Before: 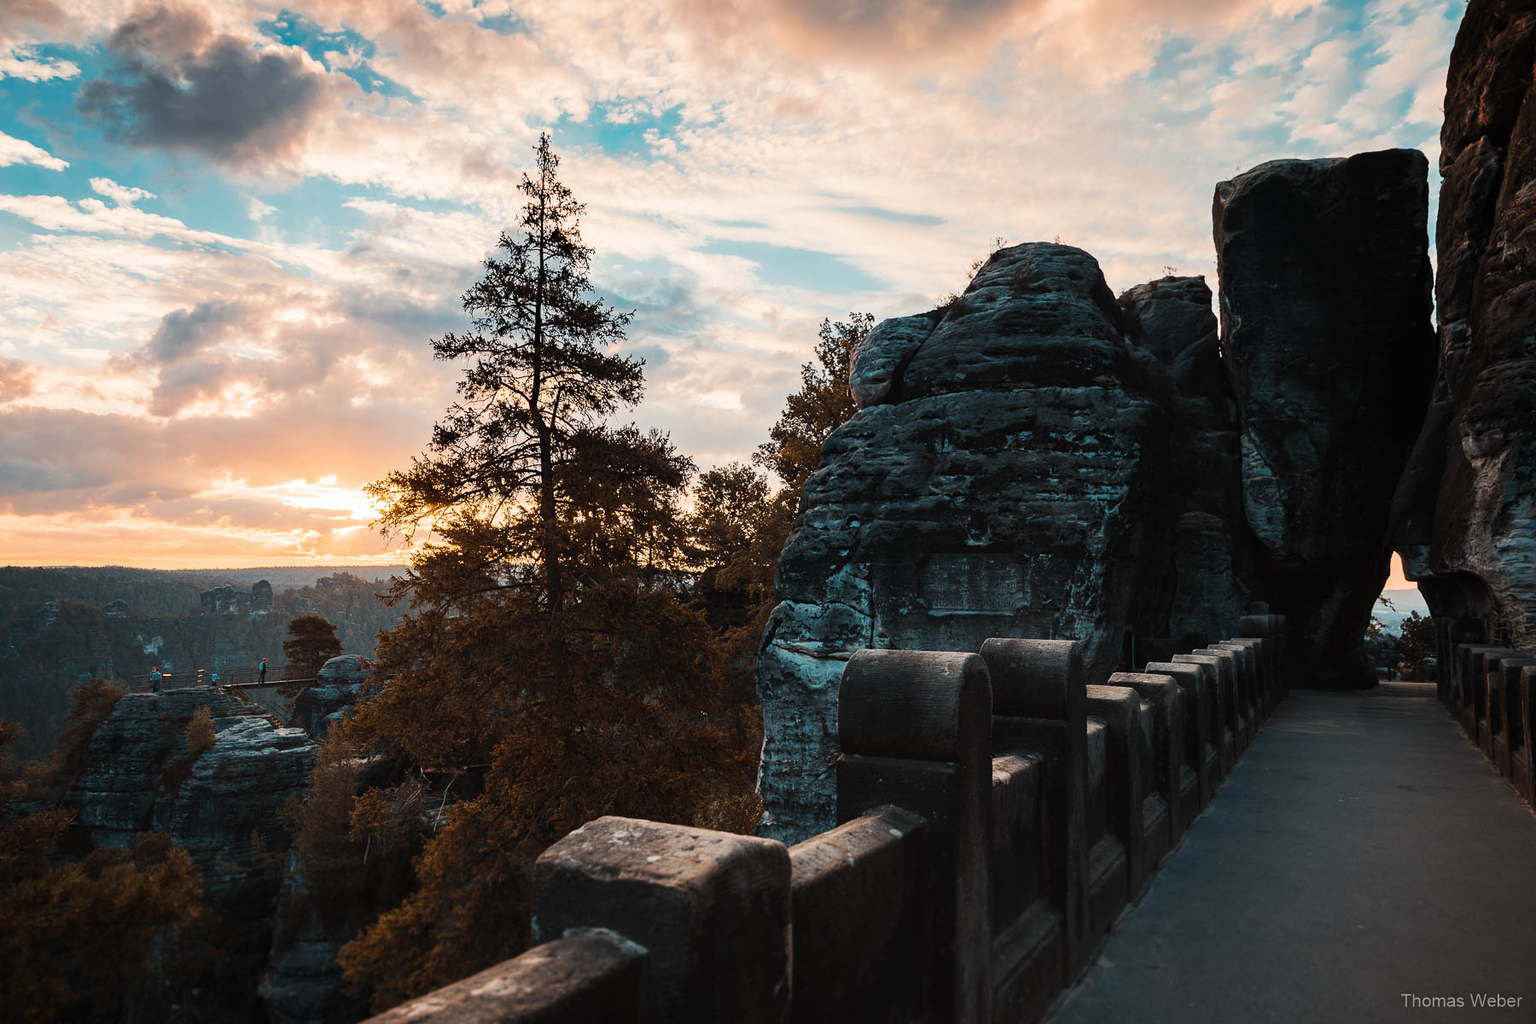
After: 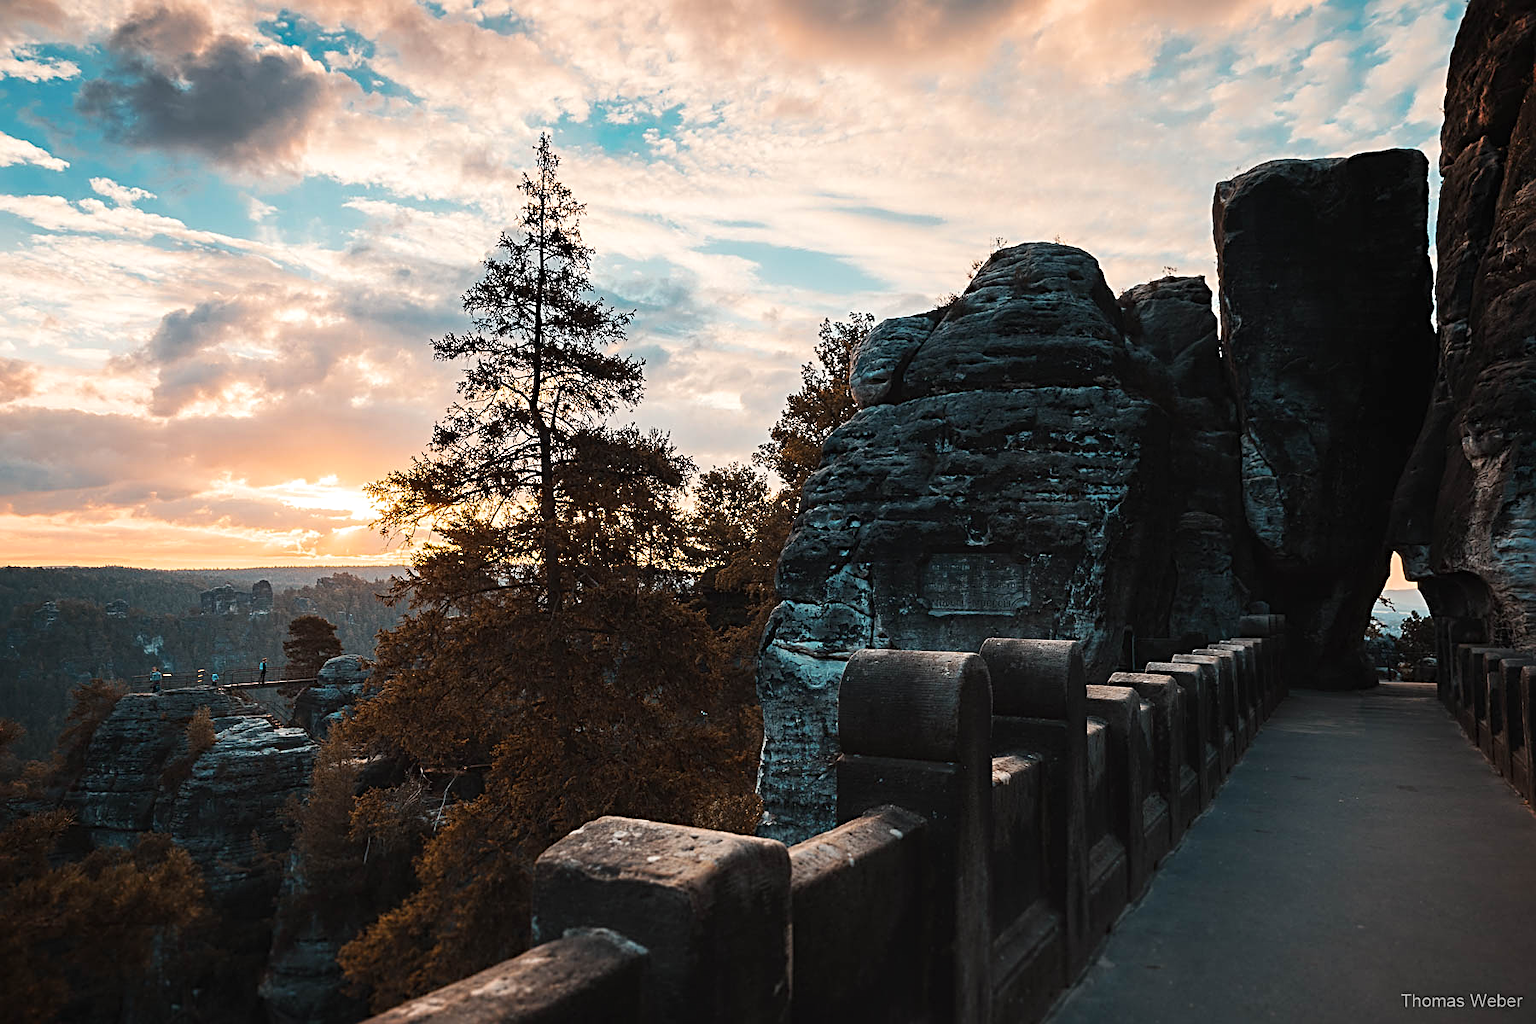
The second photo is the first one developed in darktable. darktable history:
sharpen: radius 3.138
exposure: black level correction -0.001, exposure 0.079 EV, compensate highlight preservation false
